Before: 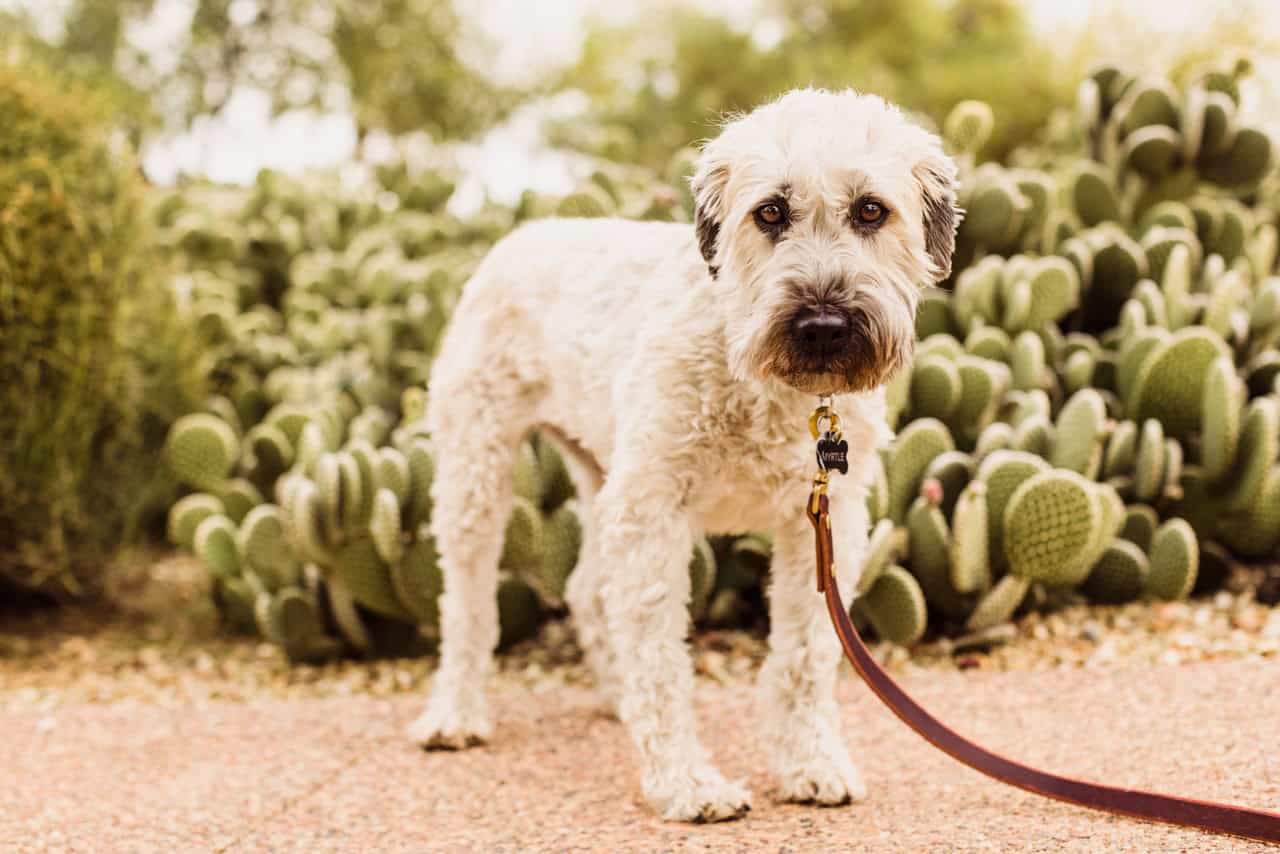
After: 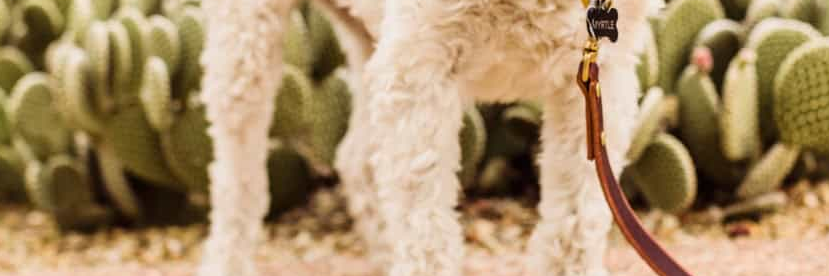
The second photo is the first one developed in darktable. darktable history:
crop: left 17.992%, top 50.644%, right 17.241%, bottom 16.937%
